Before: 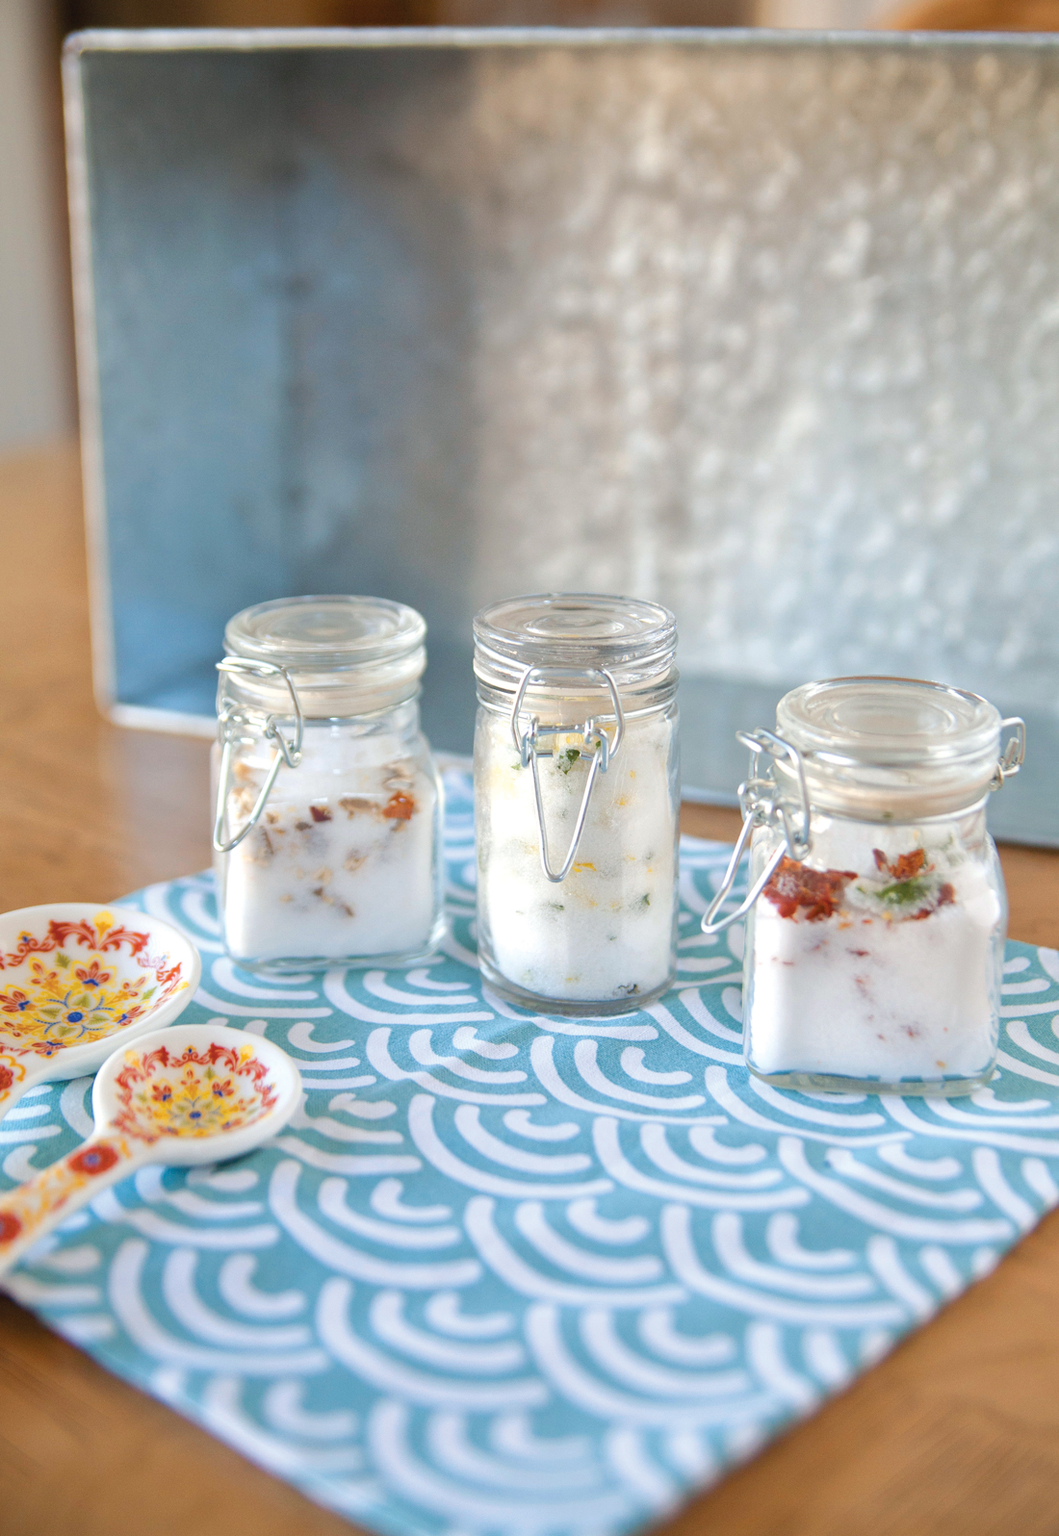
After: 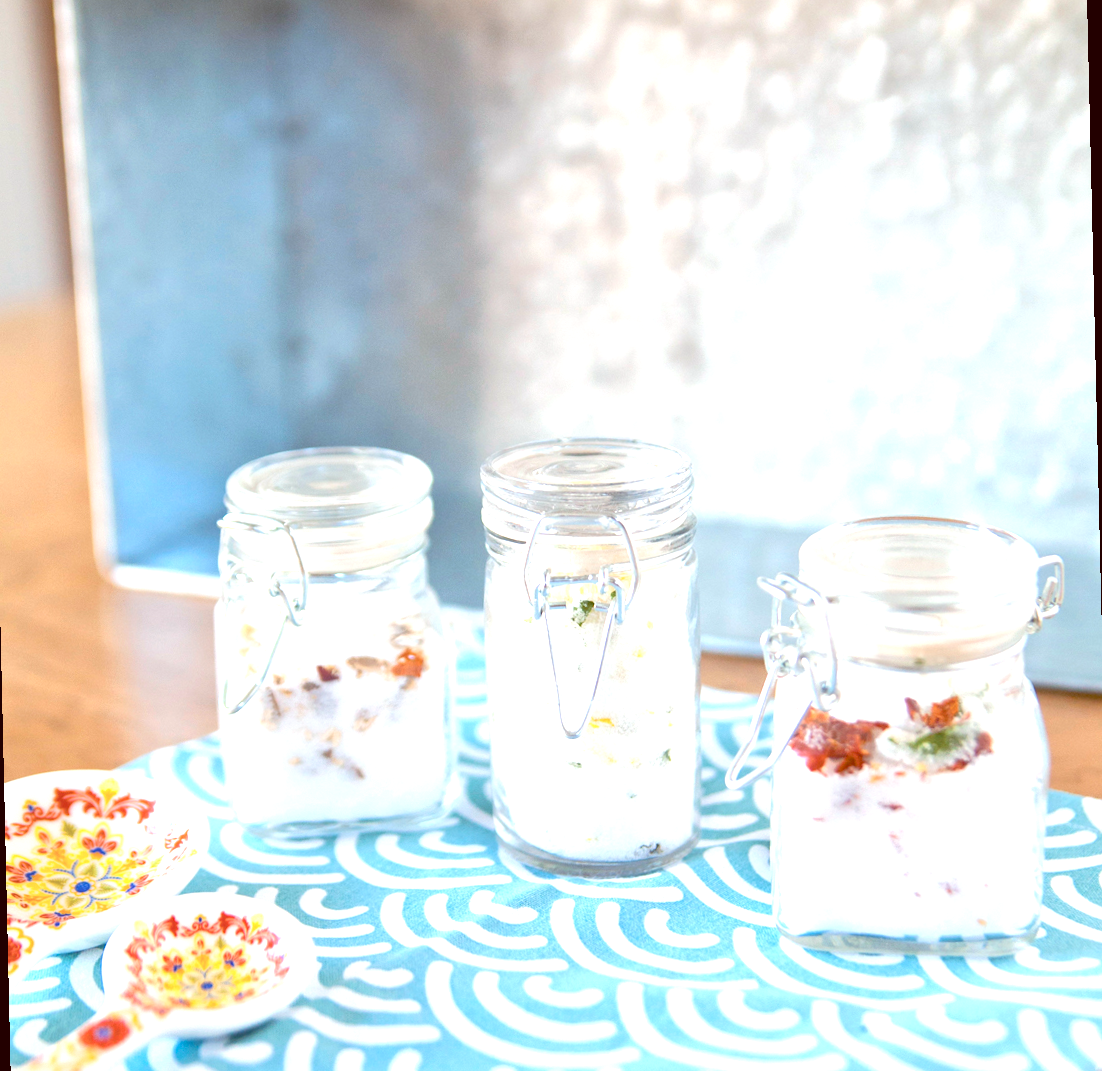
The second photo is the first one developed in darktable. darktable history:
crop and rotate: top 8.293%, bottom 20.996%
color balance: lift [1, 1.015, 1.004, 0.985], gamma [1, 0.958, 0.971, 1.042], gain [1, 0.956, 0.977, 1.044]
exposure: black level correction 0, exposure 0.953 EV, compensate exposure bias true, compensate highlight preservation false
rotate and perspective: rotation -1.32°, lens shift (horizontal) -0.031, crop left 0.015, crop right 0.985, crop top 0.047, crop bottom 0.982
